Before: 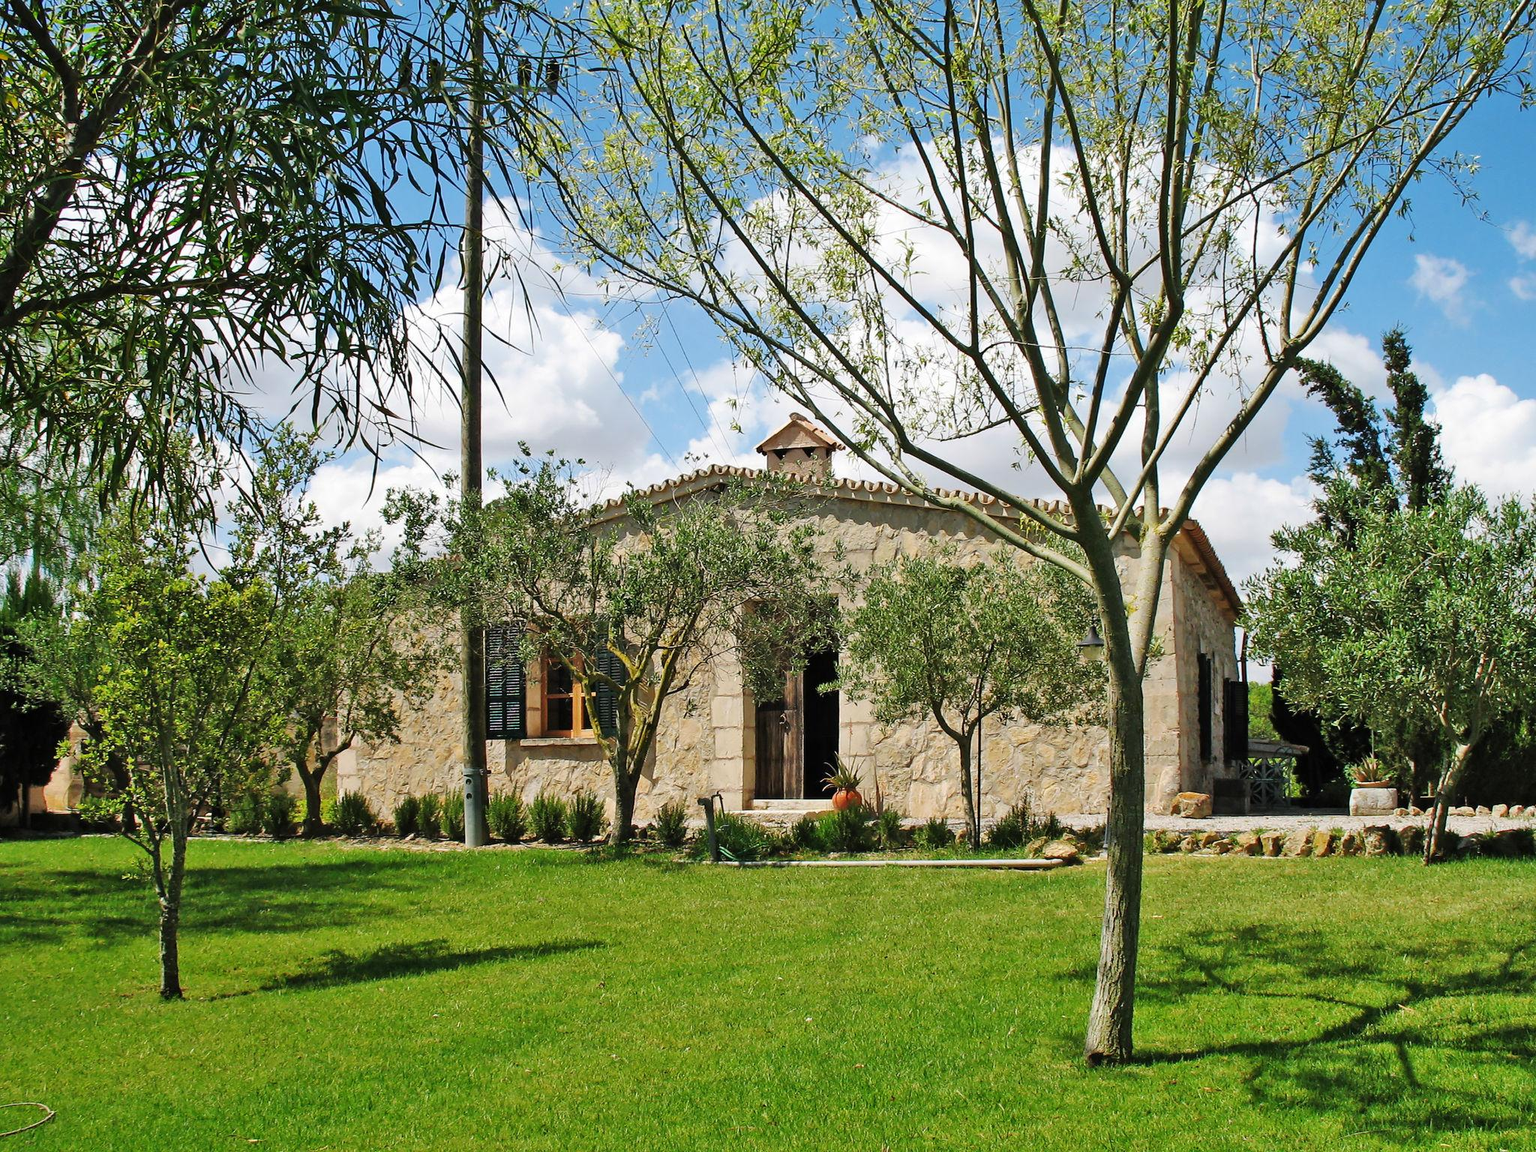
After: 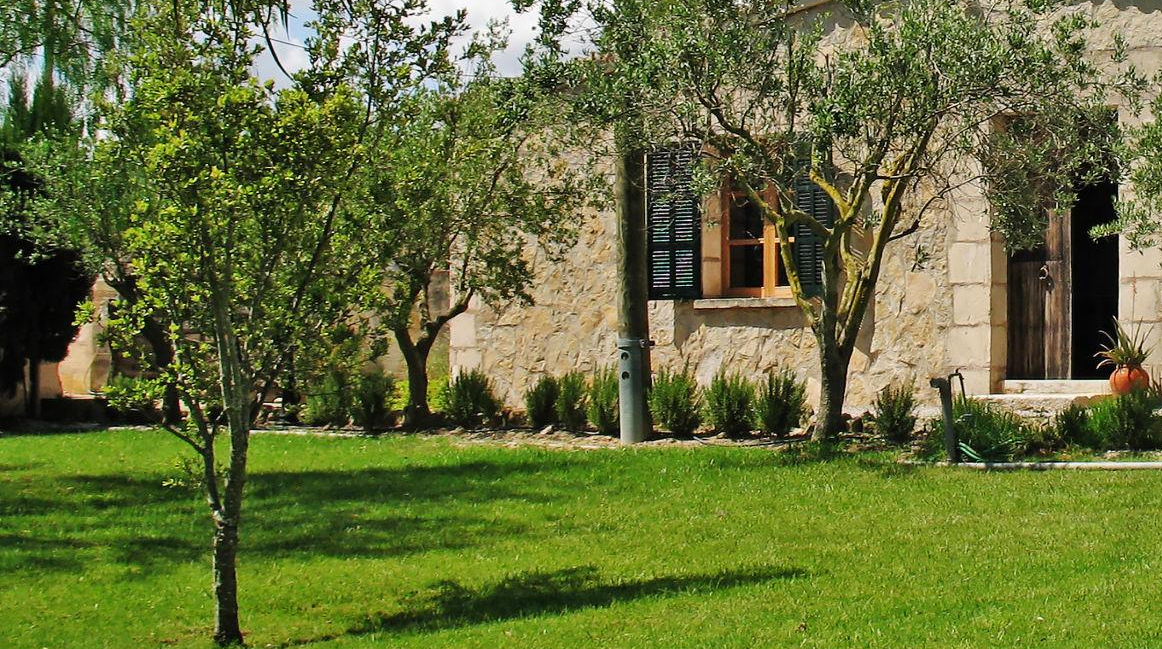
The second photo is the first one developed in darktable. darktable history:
crop: top 44.698%, right 43.218%, bottom 13.045%
